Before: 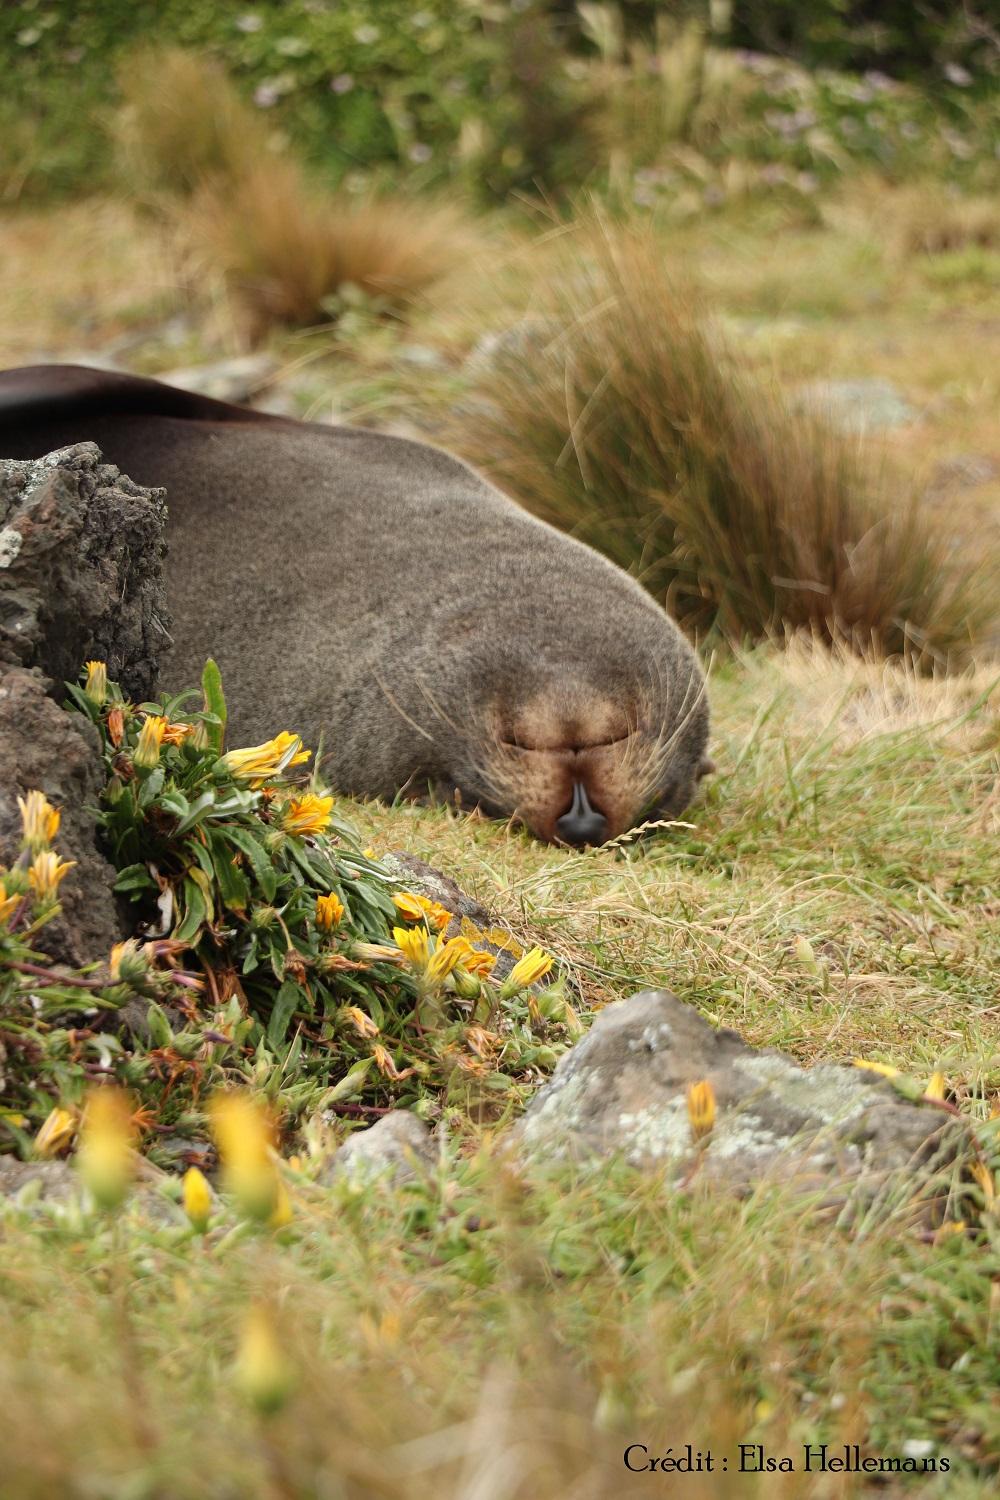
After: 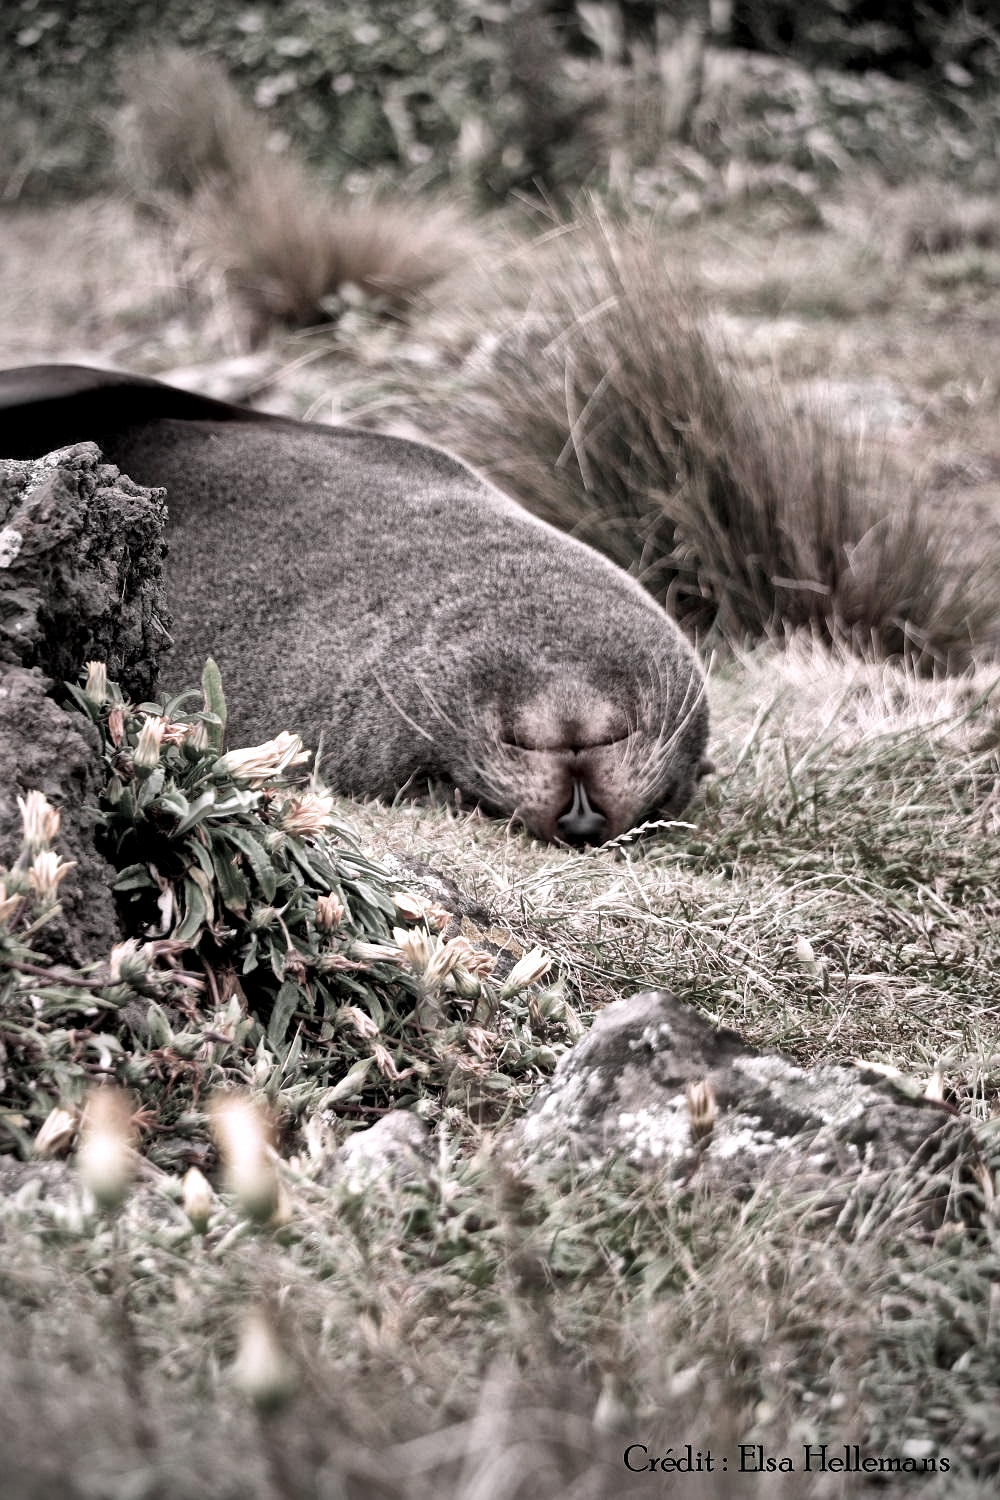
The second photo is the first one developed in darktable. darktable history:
shadows and highlights: shadows 20.91, highlights -82.73, soften with gaussian
exposure: black level correction 0.003, exposure 0.383 EV, compensate highlight preservation false
color correction: highlights a* 15.46, highlights b* -20.56
filmic rgb: black relative exposure -12 EV, white relative exposure 2.8 EV, threshold 3 EV, target black luminance 0%, hardness 8.06, latitude 70.41%, contrast 1.14, highlights saturation mix 10%, shadows ↔ highlights balance -0.388%, color science v4 (2020), iterations of high-quality reconstruction 10, contrast in shadows soft, contrast in highlights soft, enable highlight reconstruction true
tone equalizer: on, module defaults
vignetting: fall-off start 74.49%, fall-off radius 65.9%, brightness -0.628, saturation -0.68
local contrast: mode bilateral grid, contrast 20, coarseness 19, detail 163%, midtone range 0.2
color contrast: green-magenta contrast 0.3, blue-yellow contrast 0.15
